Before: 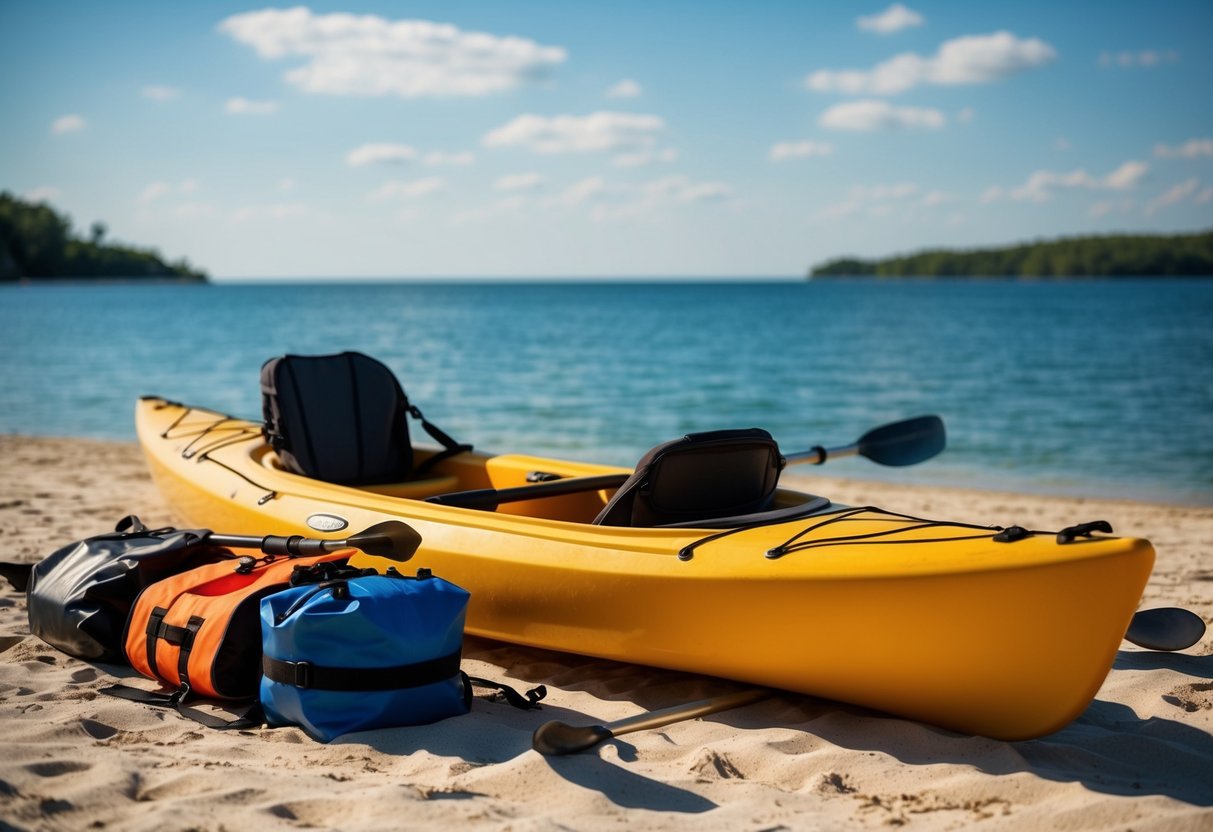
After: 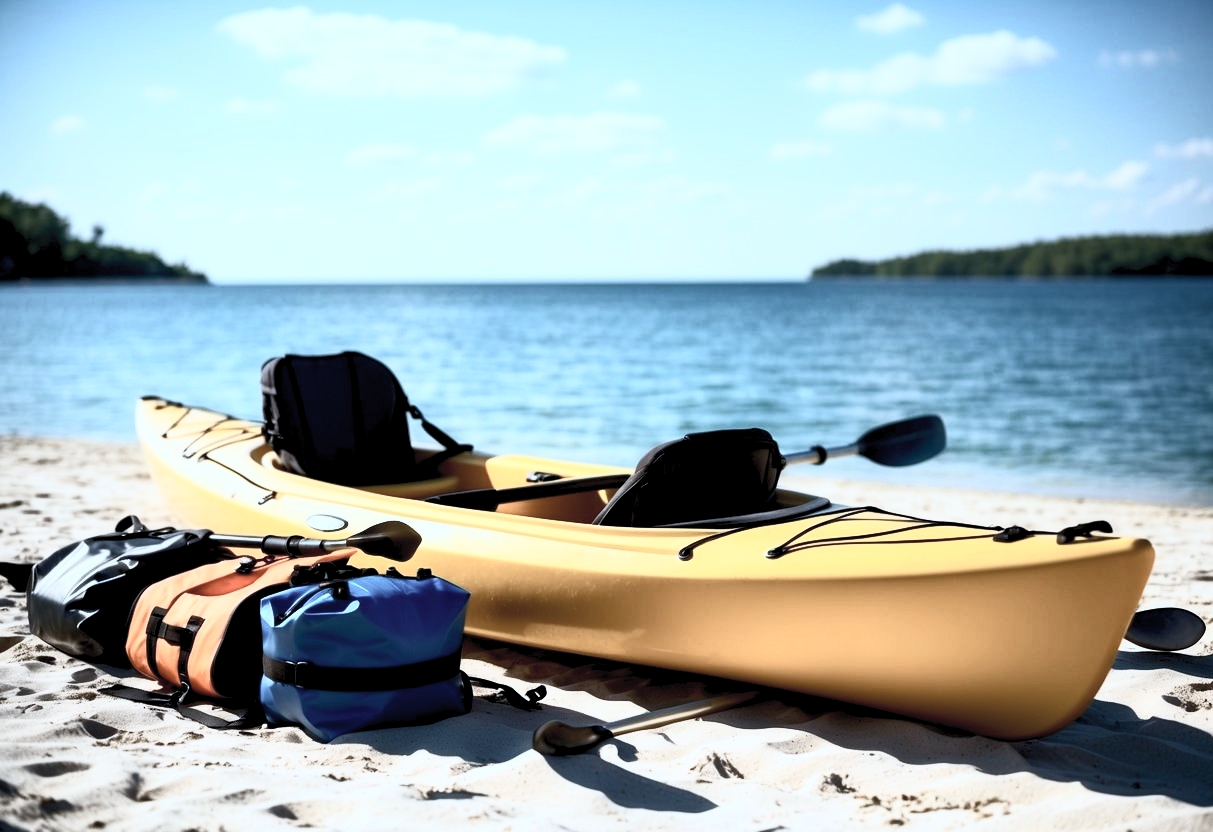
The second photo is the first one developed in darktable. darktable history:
exposure: black level correction 0.01, exposure 0.011 EV, compensate highlight preservation false
color calibration: x 0.396, y 0.386, temperature 3669 K
contrast brightness saturation: contrast 0.57, brightness 0.57, saturation -0.34
